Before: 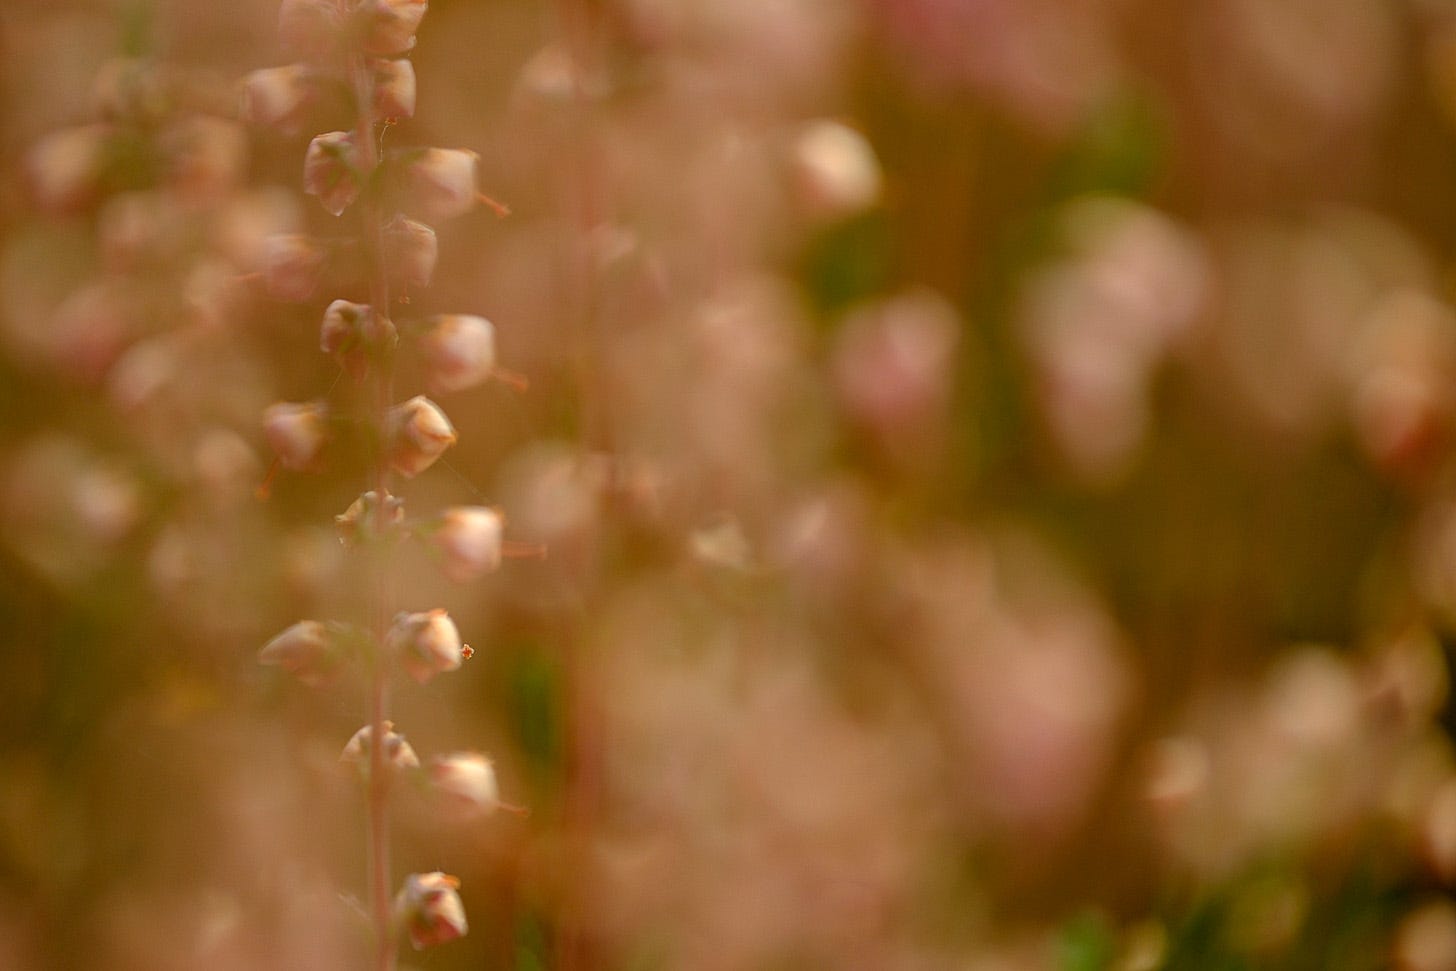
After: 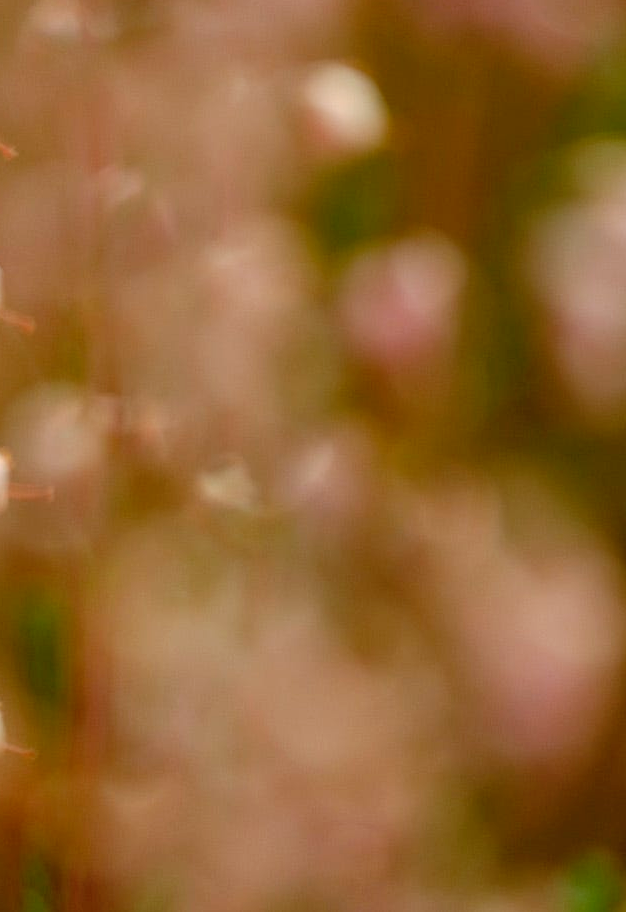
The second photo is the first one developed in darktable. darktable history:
tone equalizer: edges refinement/feathering 500, mask exposure compensation -1.57 EV, preserve details no
crop: left 33.896%, top 6.039%, right 23.071%
color calibration: illuminant custom, x 0.368, y 0.373, temperature 4333.92 K
tone curve: curves: ch0 [(0, 0) (0.037, 0.025) (0.131, 0.093) (0.275, 0.256) (0.497, 0.51) (0.617, 0.643) (0.704, 0.732) (0.813, 0.832) (0.911, 0.925) (0.997, 0.995)]; ch1 [(0, 0) (0.301, 0.3) (0.444, 0.45) (0.493, 0.495) (0.507, 0.503) (0.534, 0.533) (0.582, 0.58) (0.658, 0.693) (0.746, 0.77) (1, 1)]; ch2 [(0, 0) (0.246, 0.233) (0.36, 0.352) (0.415, 0.418) (0.476, 0.492) (0.502, 0.504) (0.525, 0.518) (0.539, 0.544) (0.586, 0.602) (0.634, 0.651) (0.706, 0.727) (0.853, 0.852) (1, 0.951)], preserve colors none
